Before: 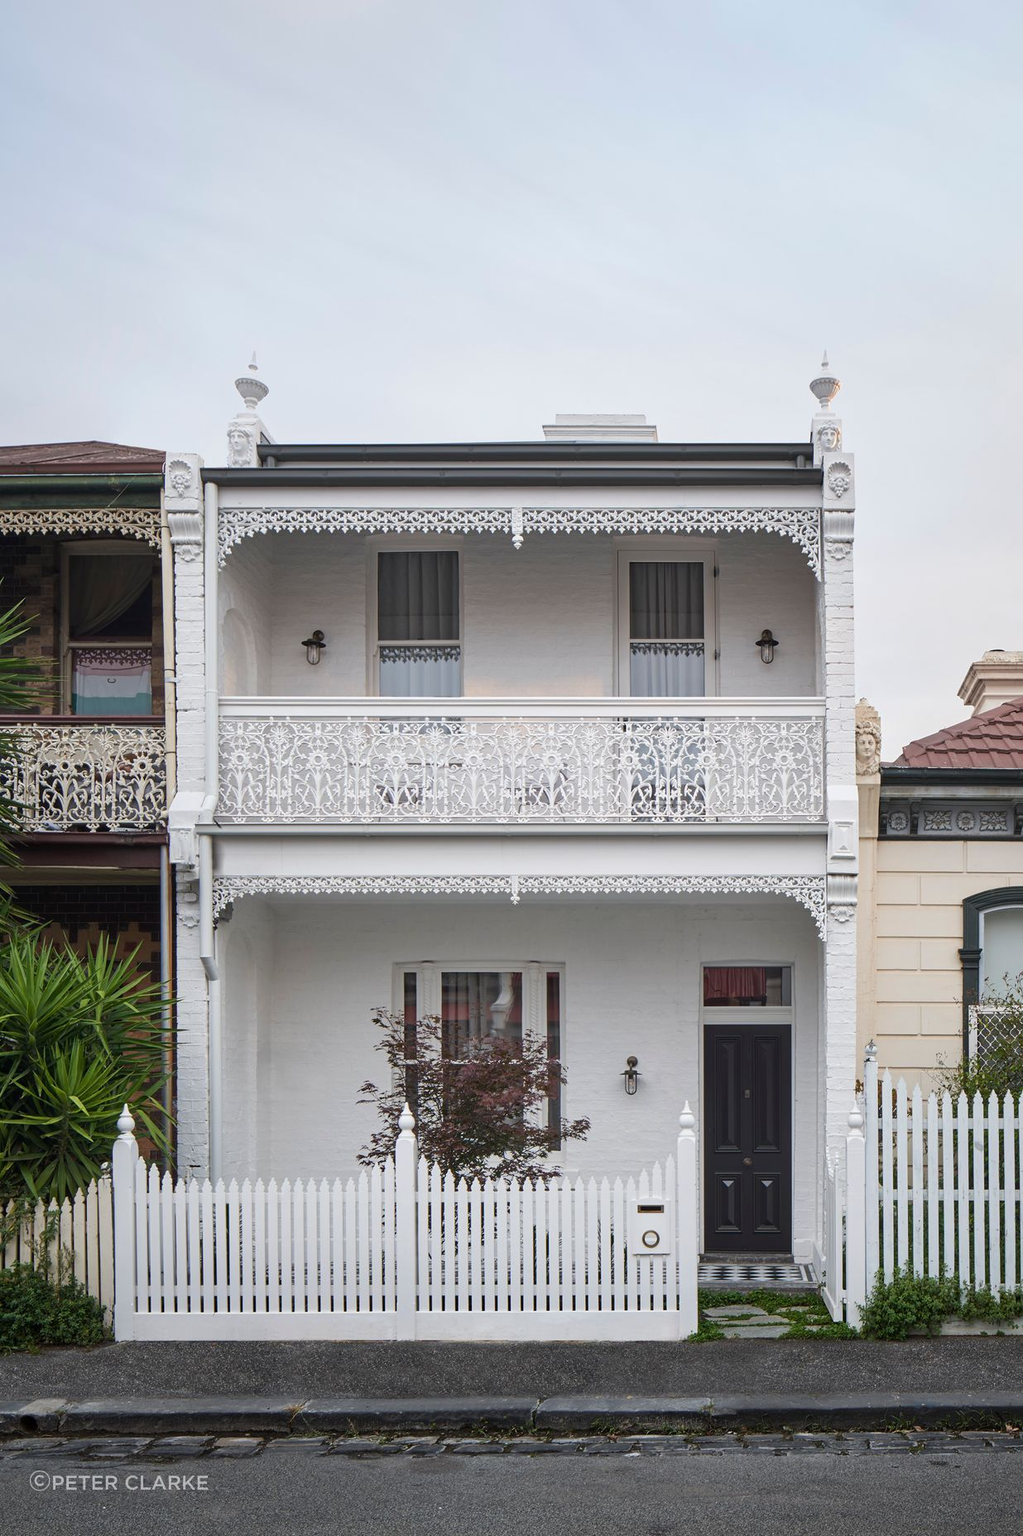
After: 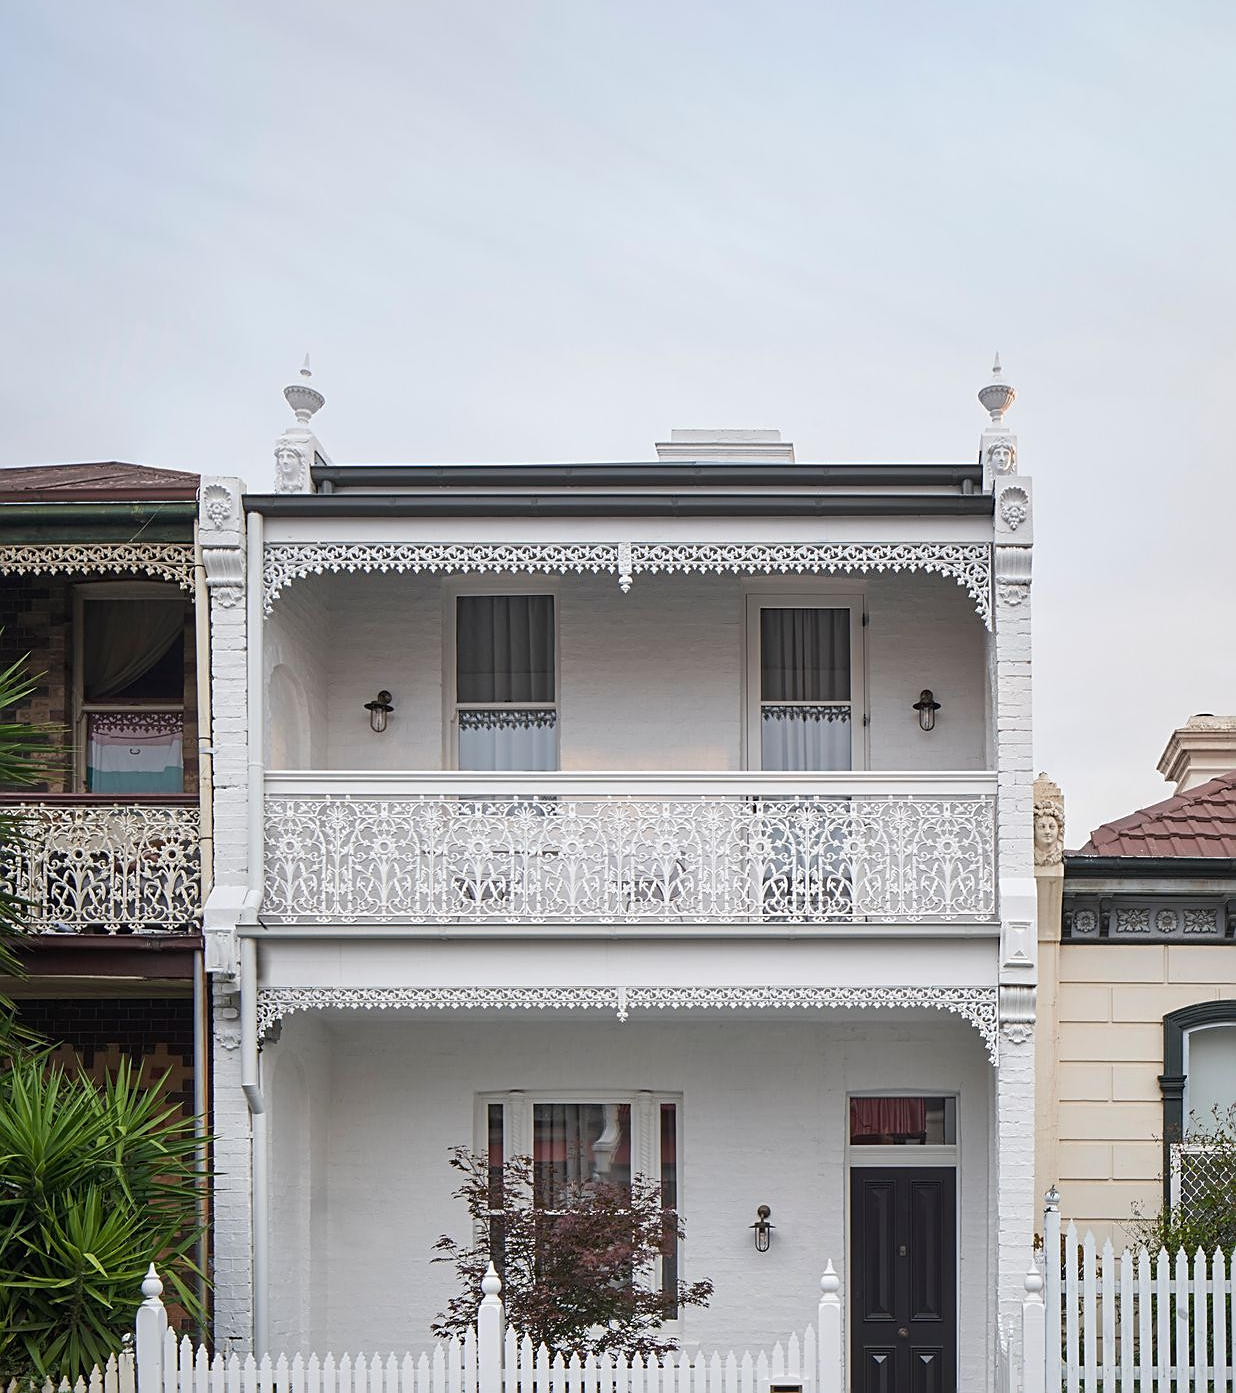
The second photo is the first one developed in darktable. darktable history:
exposure: compensate highlight preservation false
crop: top 3.87%, bottom 21.05%
sharpen: on, module defaults
